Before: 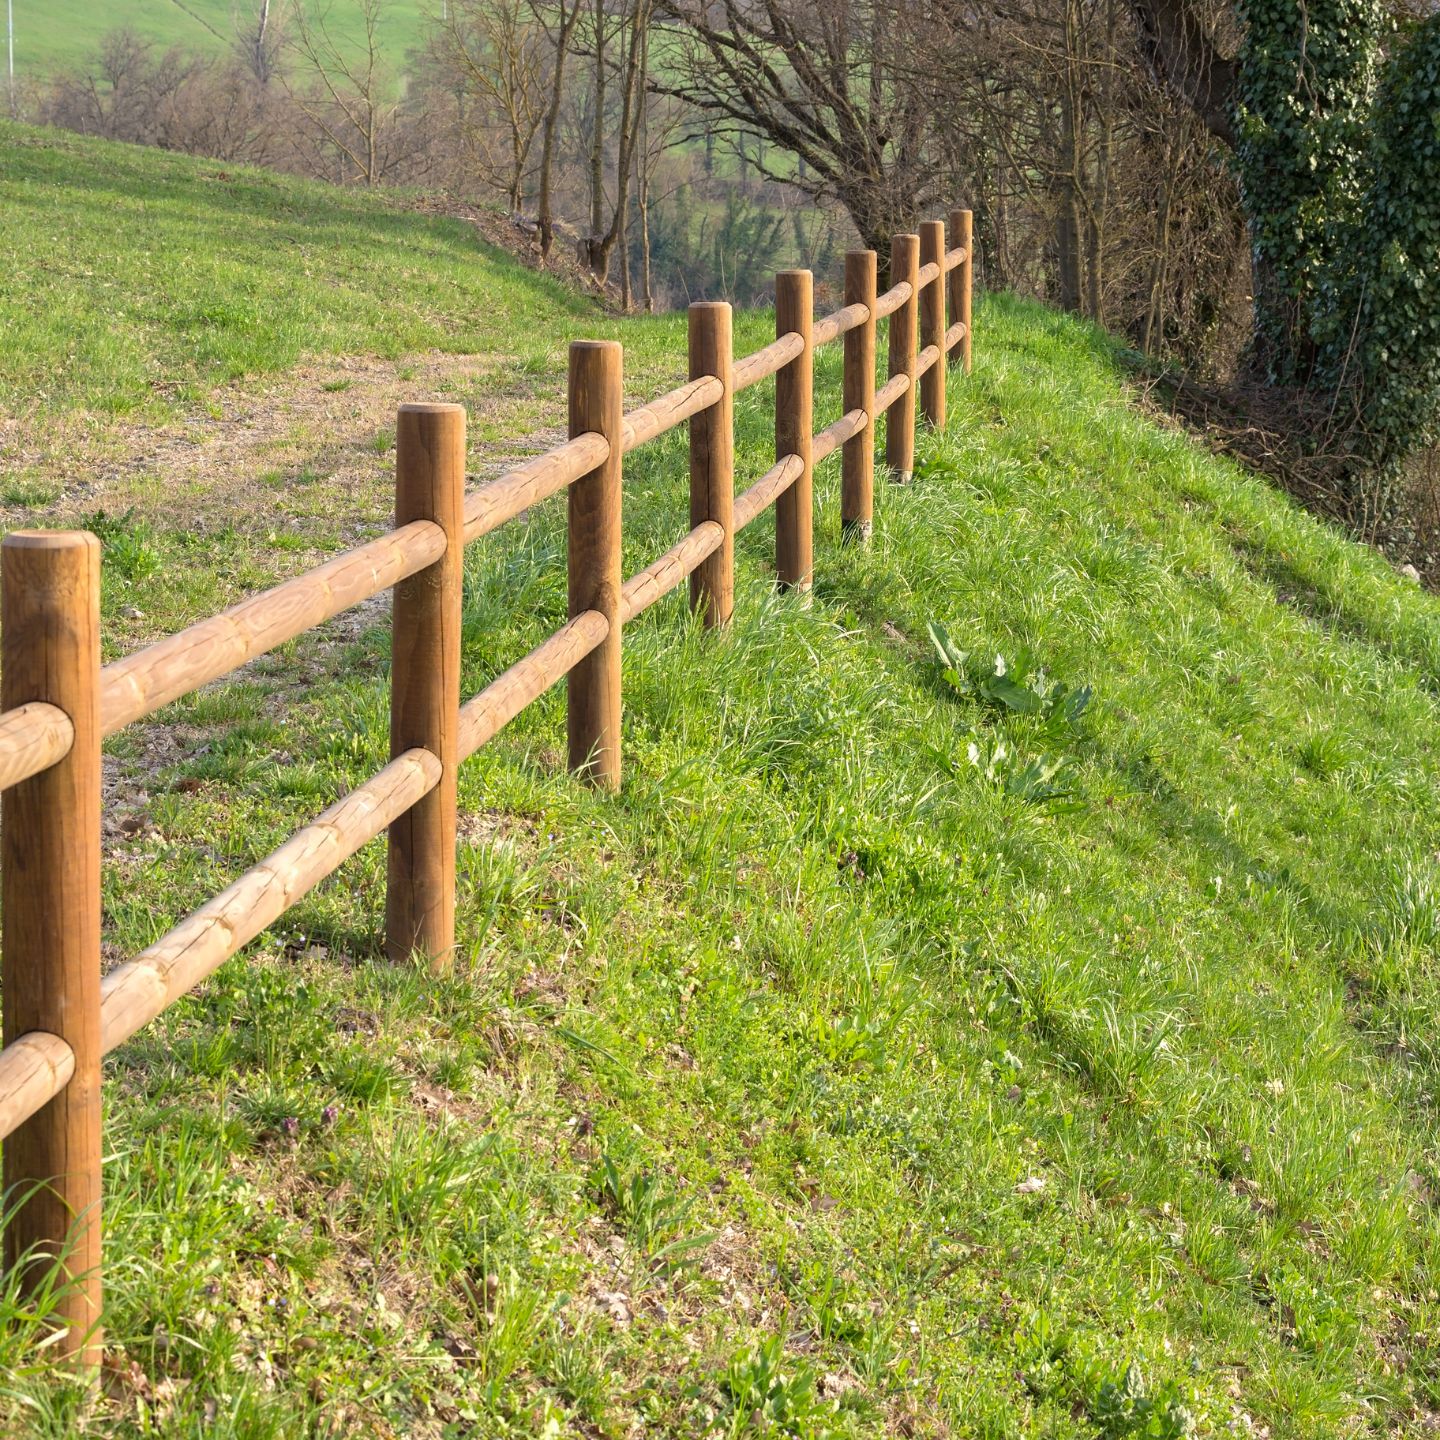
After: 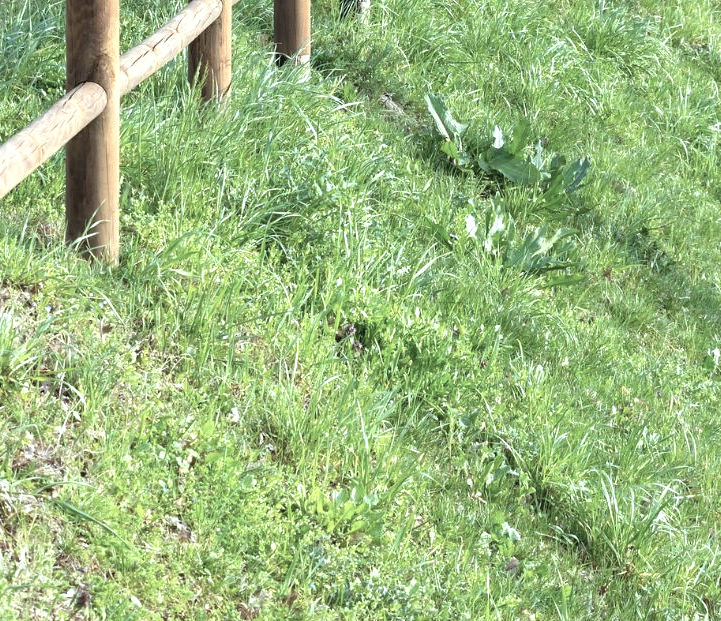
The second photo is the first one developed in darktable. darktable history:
crop: left 34.889%, top 36.718%, right 15.004%, bottom 20.09%
exposure: exposure -0.184 EV, compensate highlight preservation false
color correction: highlights a* -12.9, highlights b* -17.5, saturation 0.698
tone equalizer: -8 EV -0.745 EV, -7 EV -0.681 EV, -6 EV -0.581 EV, -5 EV -0.391 EV, -3 EV 0.39 EV, -2 EV 0.6 EV, -1 EV 0.674 EV, +0 EV 0.72 EV, smoothing 1
